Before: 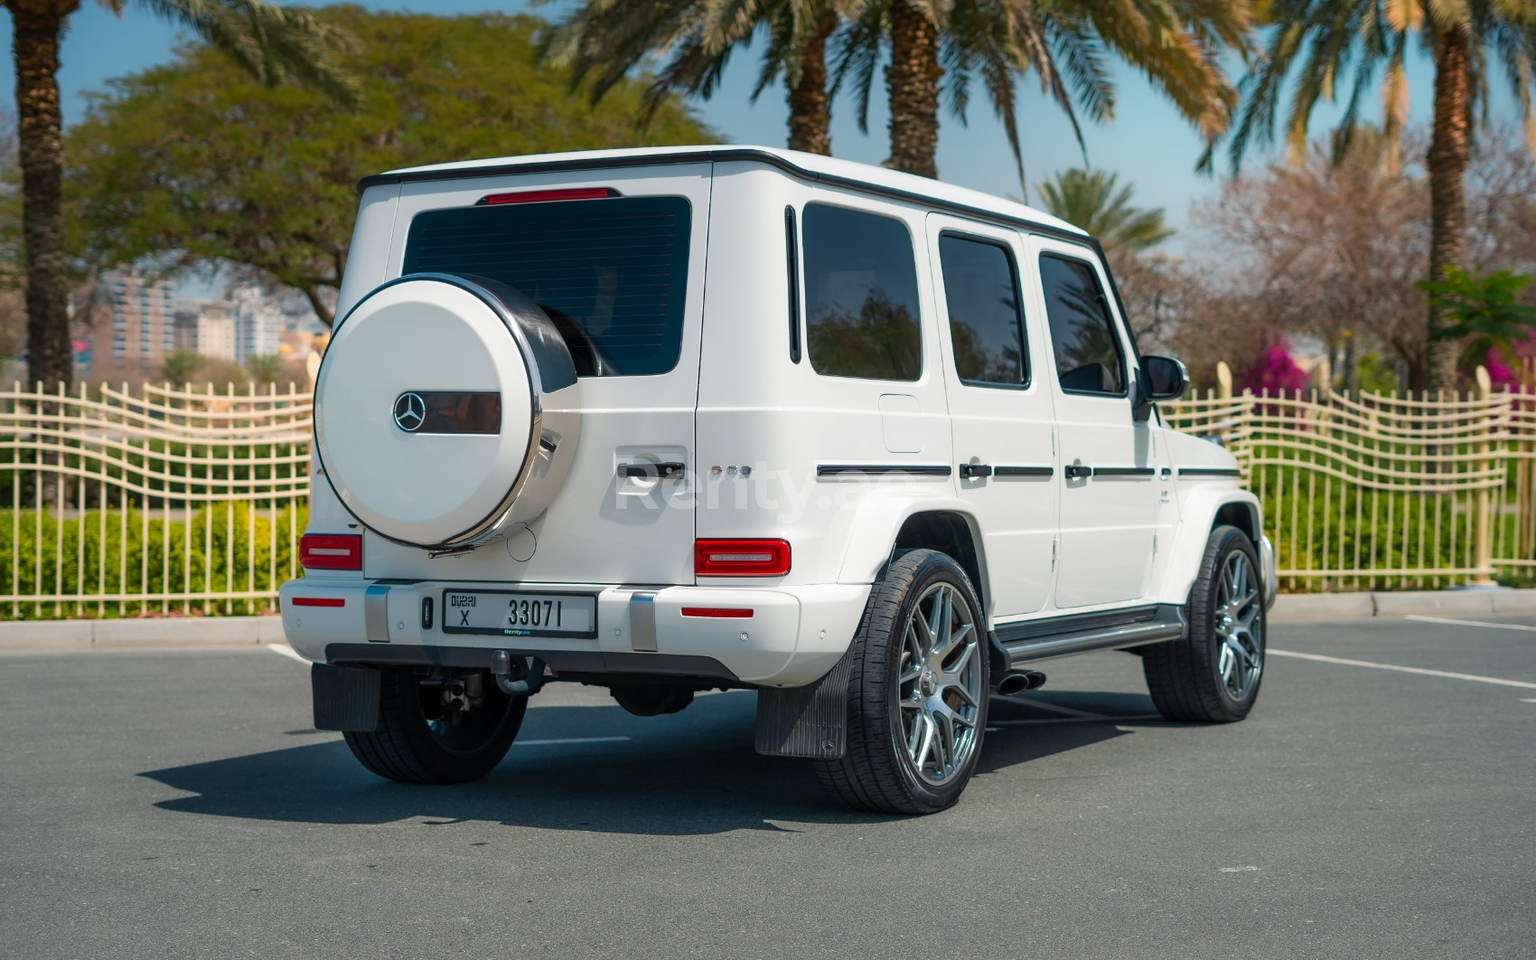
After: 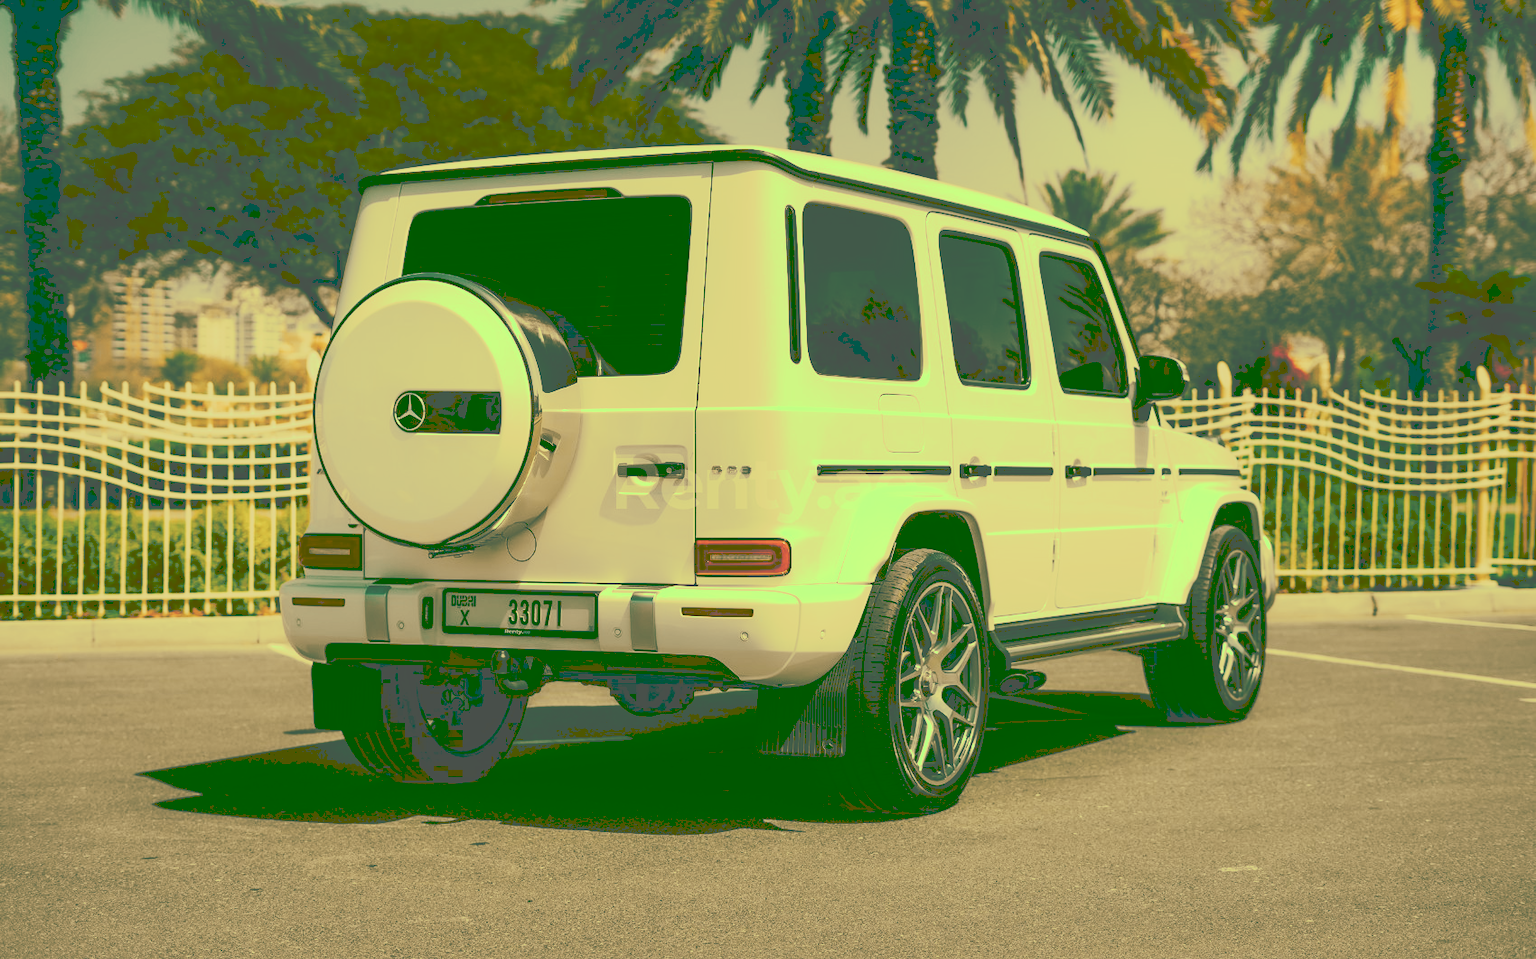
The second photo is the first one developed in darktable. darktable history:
tone curve: curves: ch0 [(0, 0) (0.003, 0.319) (0.011, 0.319) (0.025, 0.319) (0.044, 0.319) (0.069, 0.319) (0.1, 0.32) (0.136, 0.322) (0.177, 0.328) (0.224, 0.338) (0.277, 0.361) (0.335, 0.395) (0.399, 0.451) (0.468, 0.549) (0.543, 0.657) (0.623, 0.739) (0.709, 0.799) (0.801, 0.846) (0.898, 0.867) (1, 1)], preserve colors none
color look up table: target L [94.49, 90.26, 96.2, 86.26, 75.5, 66.6, 62.74, 55.6, 54.79, 39.99, 24.89, 17, 203.02, 82.56, 67.71, 70.21, 70.76, 60.95, 52.17, 42.13, 51.25, 37.23, 34.99, 21.93, 17.4, 17, 97.26, 86.87, 70.7, 83.59, 74.43, 68.58, 66.48, 74.95, 45.94, 40.75, 40.33, 51.18, 34.08, 38.03, 27.65, 19.06, 20.49, 20.56, 80.64, 73.79, 52.97, 45, 23.93], target a [-31.51, -21.84, -41.02, -41.77, -27.29, -2.997, -30.36, -11.56, -17.71, -41.26, -72.03, -54.18, 0, 0.141, 18.74, 20.26, 19.79, 43.12, 3.054, -4.28, 33.04, 14.06, 10.04, -65.93, -55.1, -54.18, -31.54, -9.252, -2.902, -2.568, -3.359, -1.31, 10.01, 2.062, 38.04, 5.215, -9.07, 15.76, -17.74, 14.85, -7.55, -59.29, -62.86, -62.99, -26.92, -12.34, -10.01, -17.29, -70.18], target b [75.73, 67.52, 75.73, 61.13, 43.05, 38.64, 38.6, 47.51, 24.35, 68.04, 42.1, 28.54, -0.002, 54.21, 52.52, 41.56, 38.25, 56.34, 21.93, 71.75, 46.02, 63.26, 59.53, 36.99, 29.22, 28.54, 76.28, 59.23, 37.35, 53.43, 37.76, 31.46, 31.41, 38.65, 16.08, 13.43, 0.012, 10.6, 34.71, -12.24, -16.02, 32.04, 34.46, 34.55, 49.69, 36.62, 12.82, 15.96, 40.33], num patches 49
